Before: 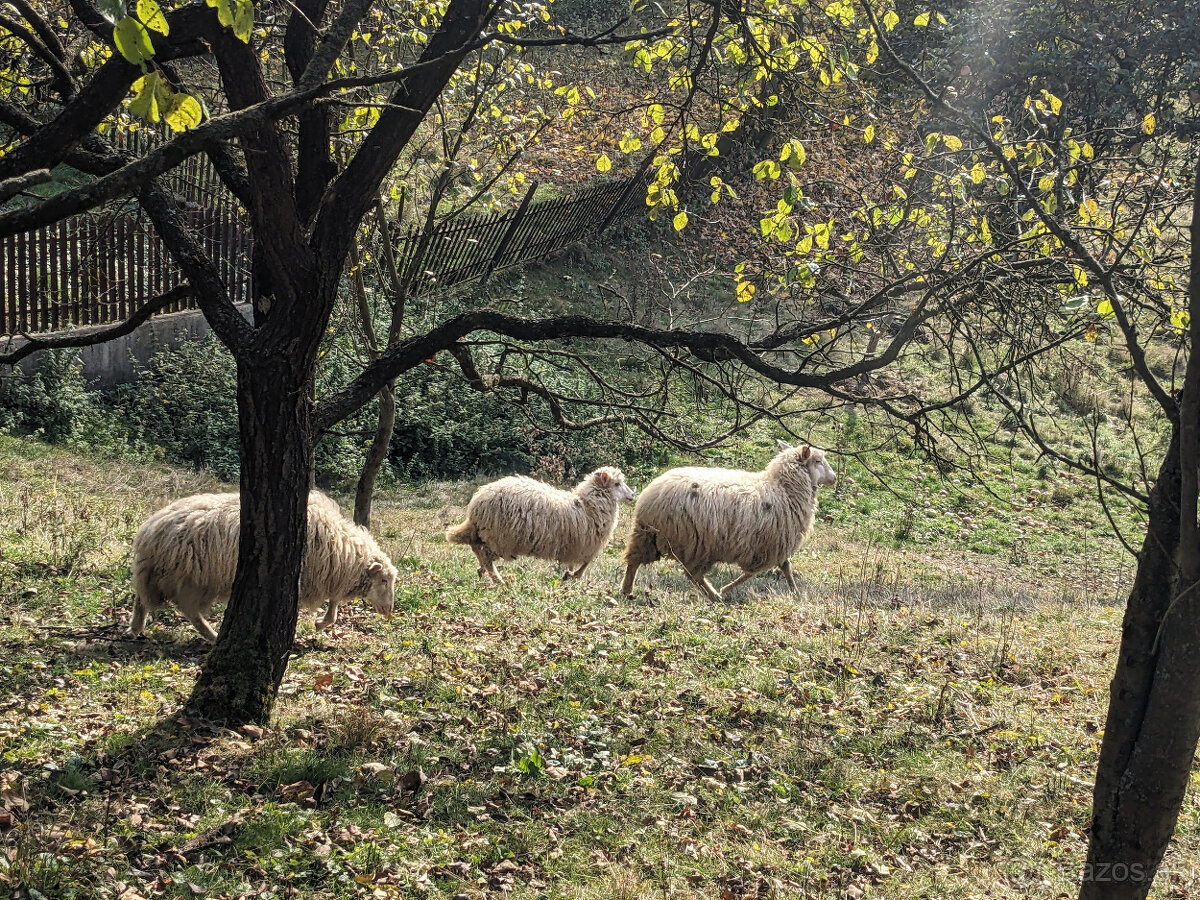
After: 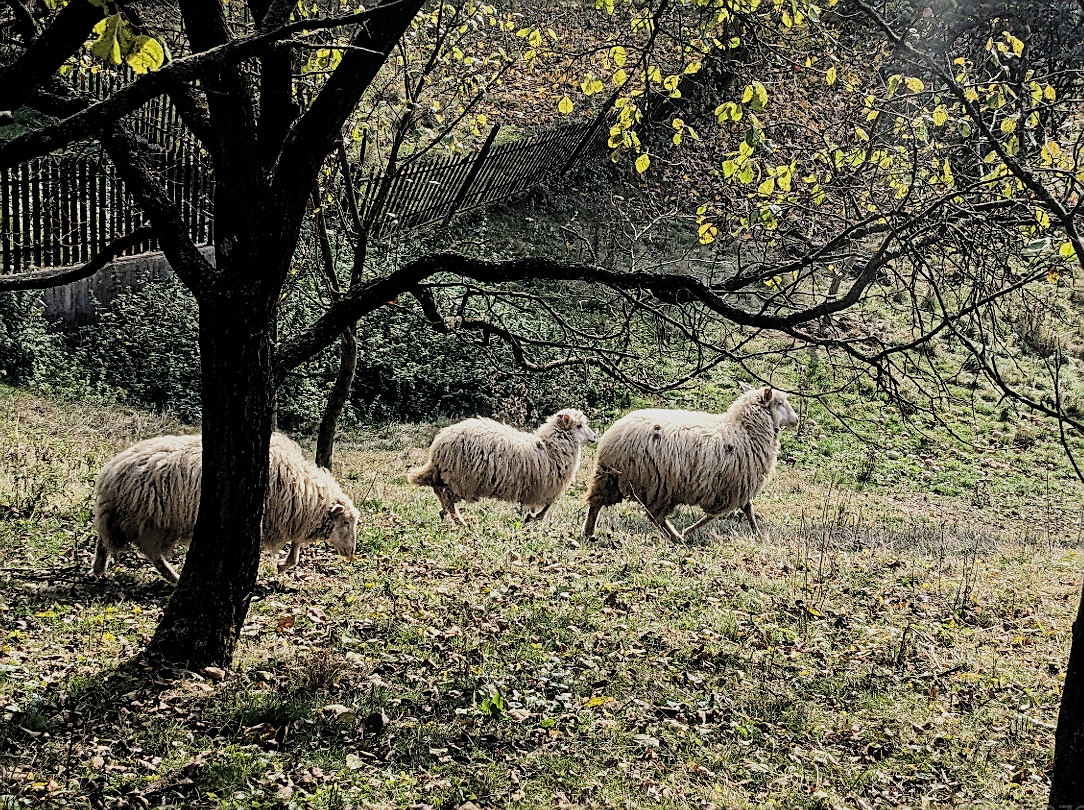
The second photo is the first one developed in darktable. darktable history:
sharpen: on, module defaults
crop: left 3.218%, top 6.504%, right 6.391%, bottom 3.297%
filmic rgb: black relative exposure -5.02 EV, white relative exposure 3.97 EV, hardness 2.89, contrast 1.296, highlights saturation mix -28.8%, enable highlight reconstruction true
